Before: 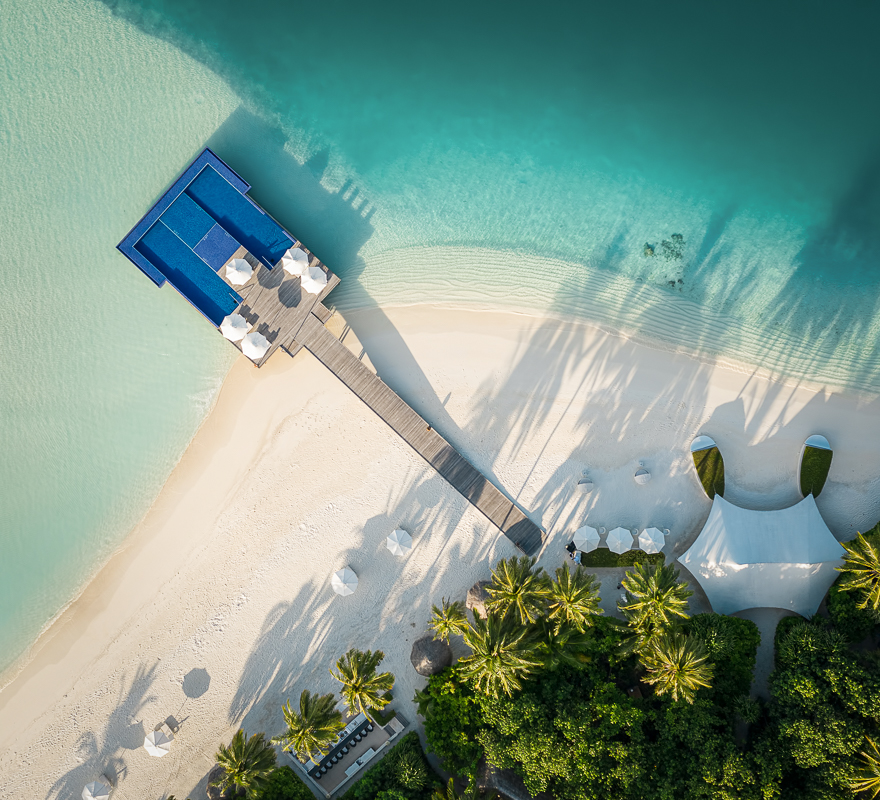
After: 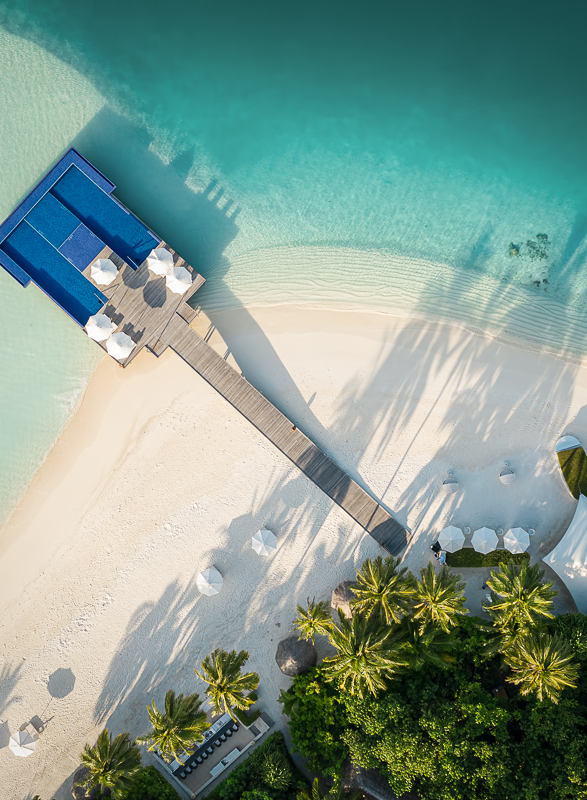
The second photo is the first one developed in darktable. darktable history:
crop: left 15.434%, right 17.796%
